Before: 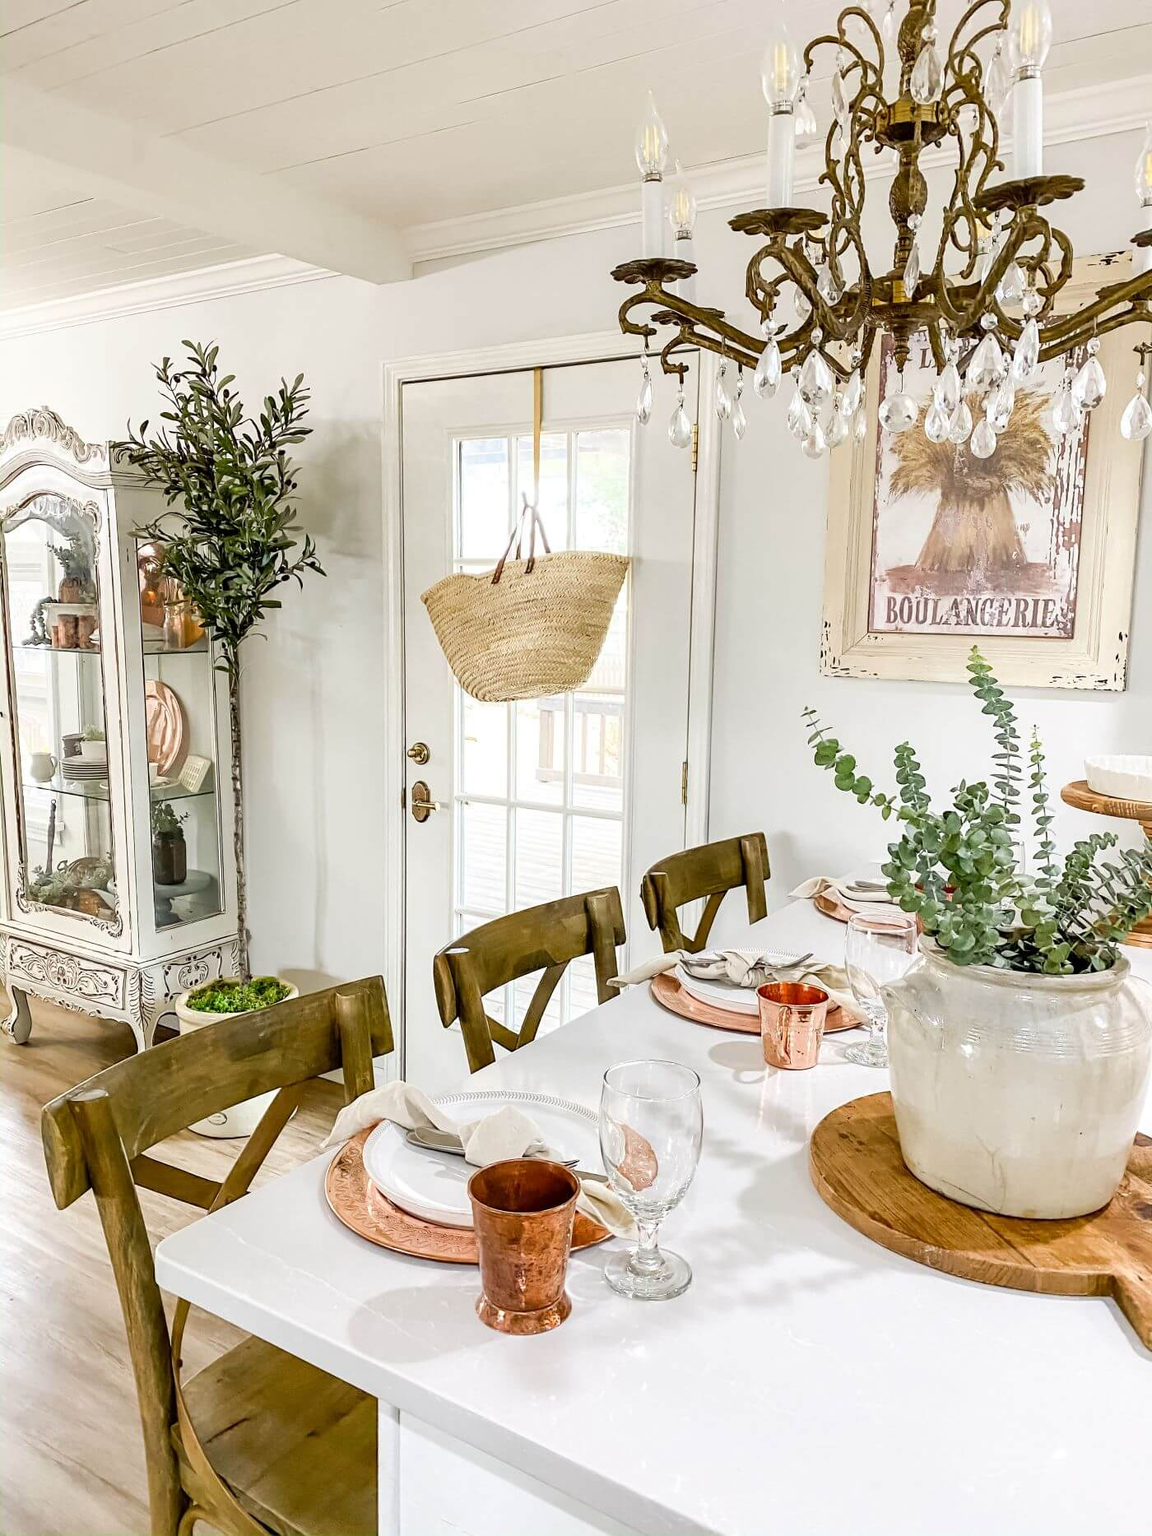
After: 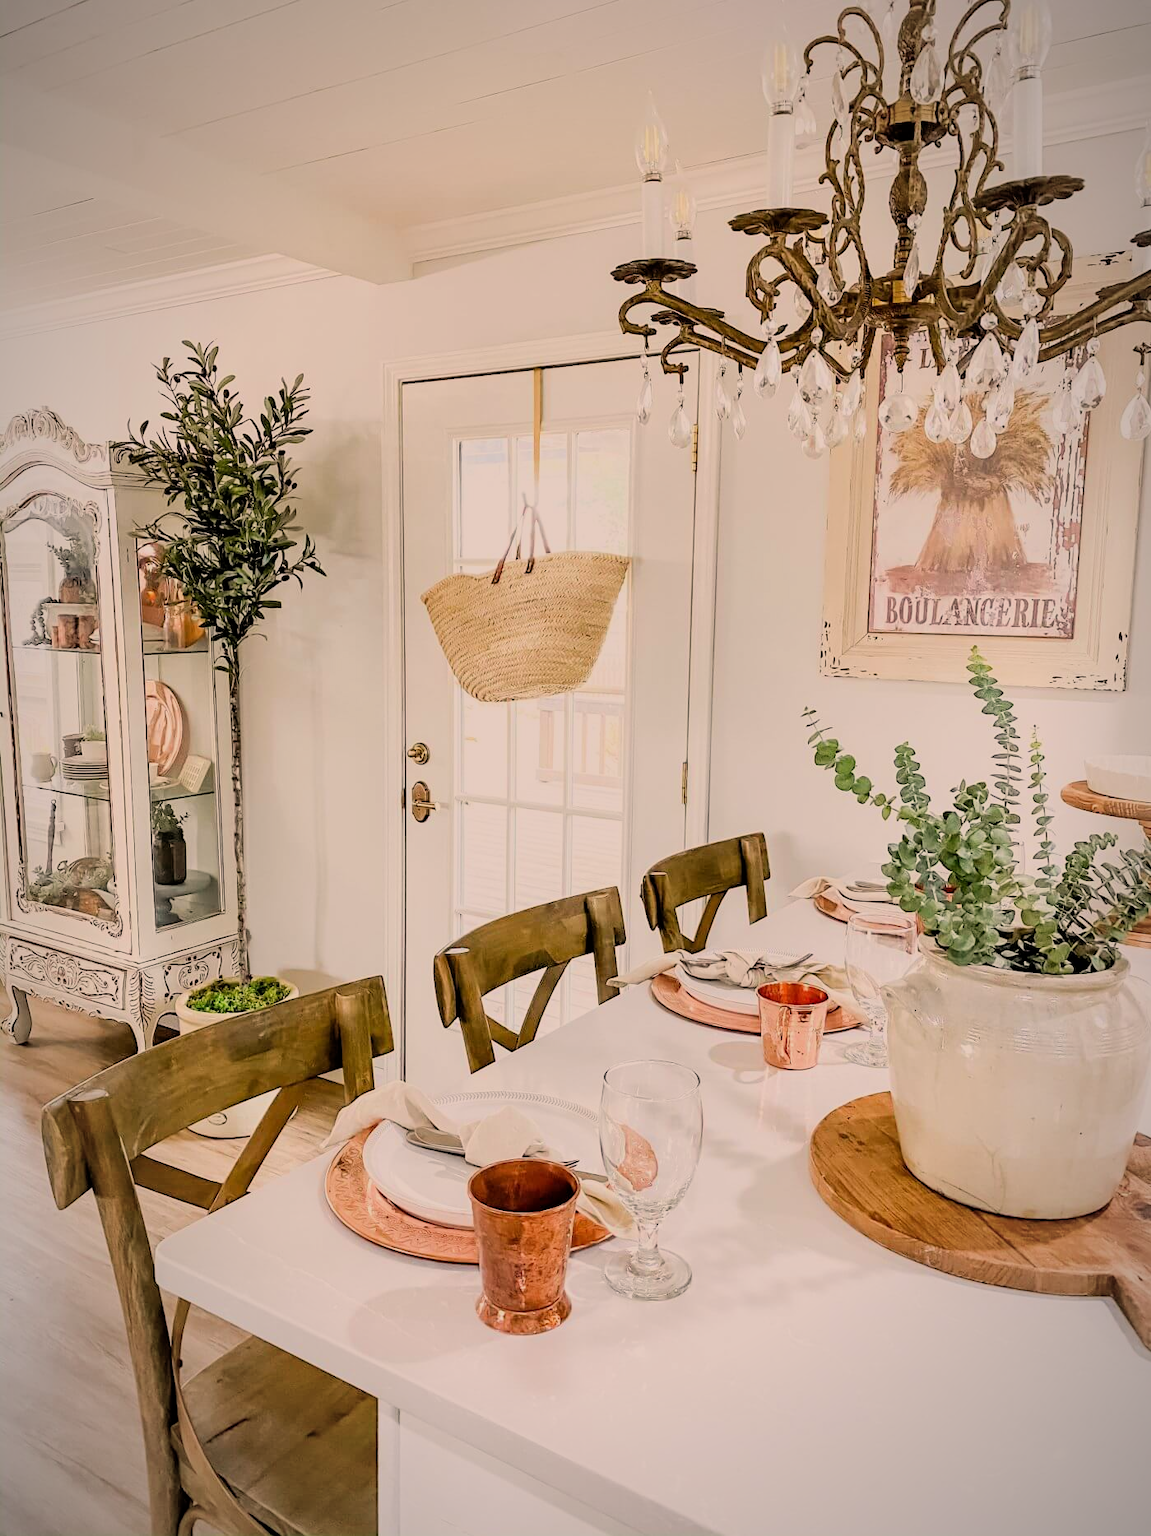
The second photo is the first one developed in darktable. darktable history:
white balance: red 1.127, blue 0.943
vignetting: fall-off radius 60%, automatic ratio true
filmic rgb: black relative exposure -7.15 EV, white relative exposure 5.36 EV, hardness 3.02, color science v6 (2022)
